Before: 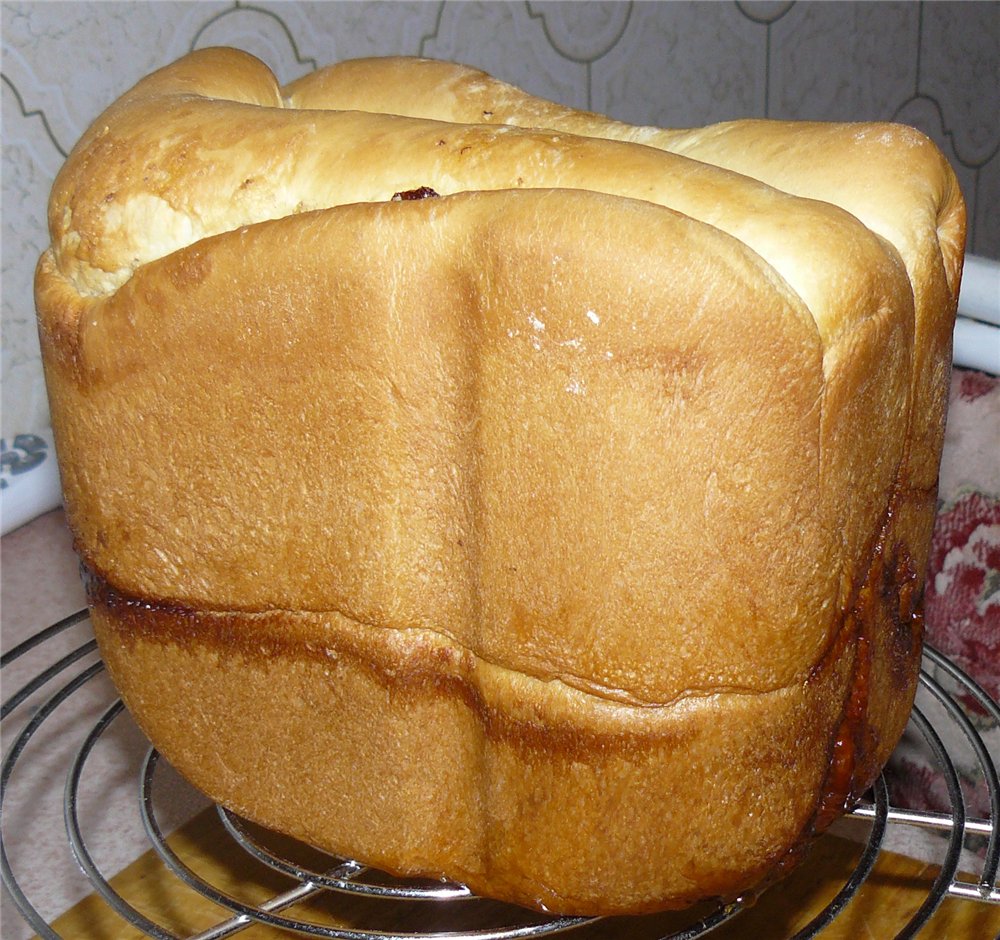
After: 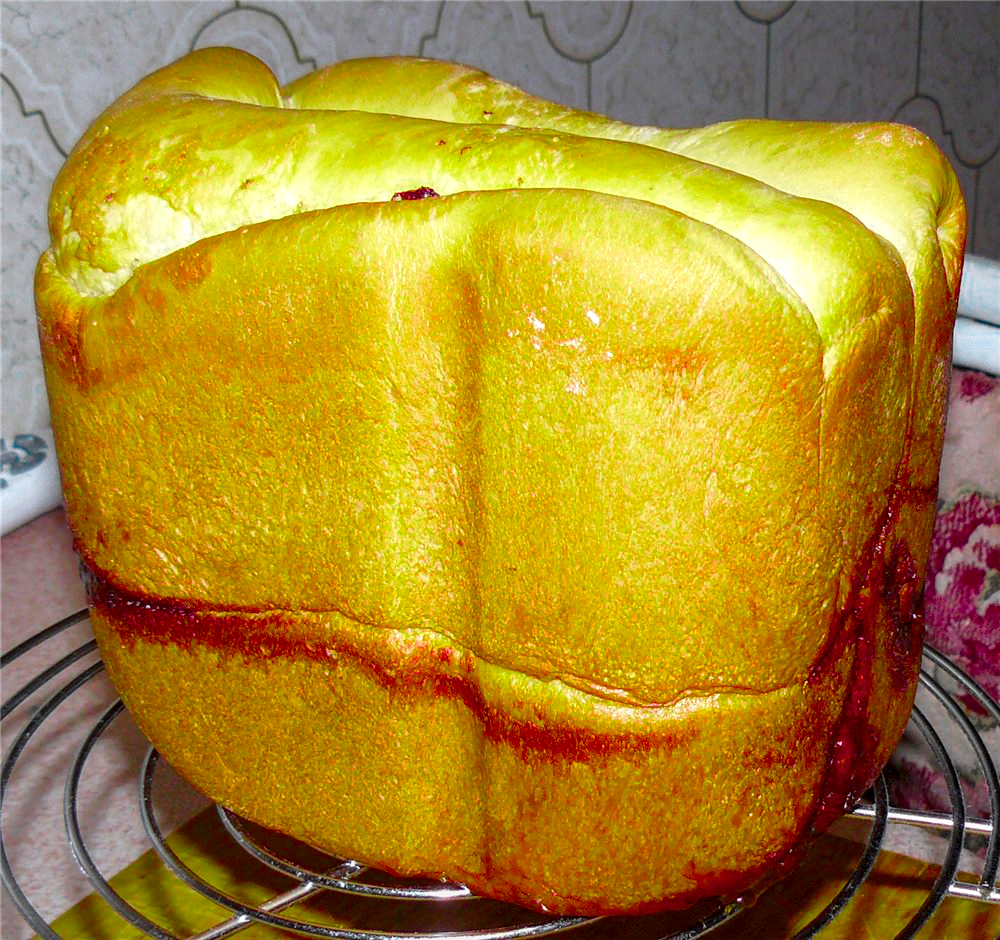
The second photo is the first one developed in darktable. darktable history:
local contrast: detail 130%
color balance rgb: linear chroma grading › global chroma 15%, perceptual saturation grading › global saturation 30%
color zones: curves: ch0 [(0, 0.533) (0.126, 0.533) (0.234, 0.533) (0.368, 0.357) (0.5, 0.5) (0.625, 0.5) (0.74, 0.637) (0.875, 0.5)]; ch1 [(0.004, 0.708) (0.129, 0.662) (0.25, 0.5) (0.375, 0.331) (0.496, 0.396) (0.625, 0.649) (0.739, 0.26) (0.875, 0.5) (1, 0.478)]; ch2 [(0, 0.409) (0.132, 0.403) (0.236, 0.558) (0.379, 0.448) (0.5, 0.5) (0.625, 0.5) (0.691, 0.39) (0.875, 0.5)]
